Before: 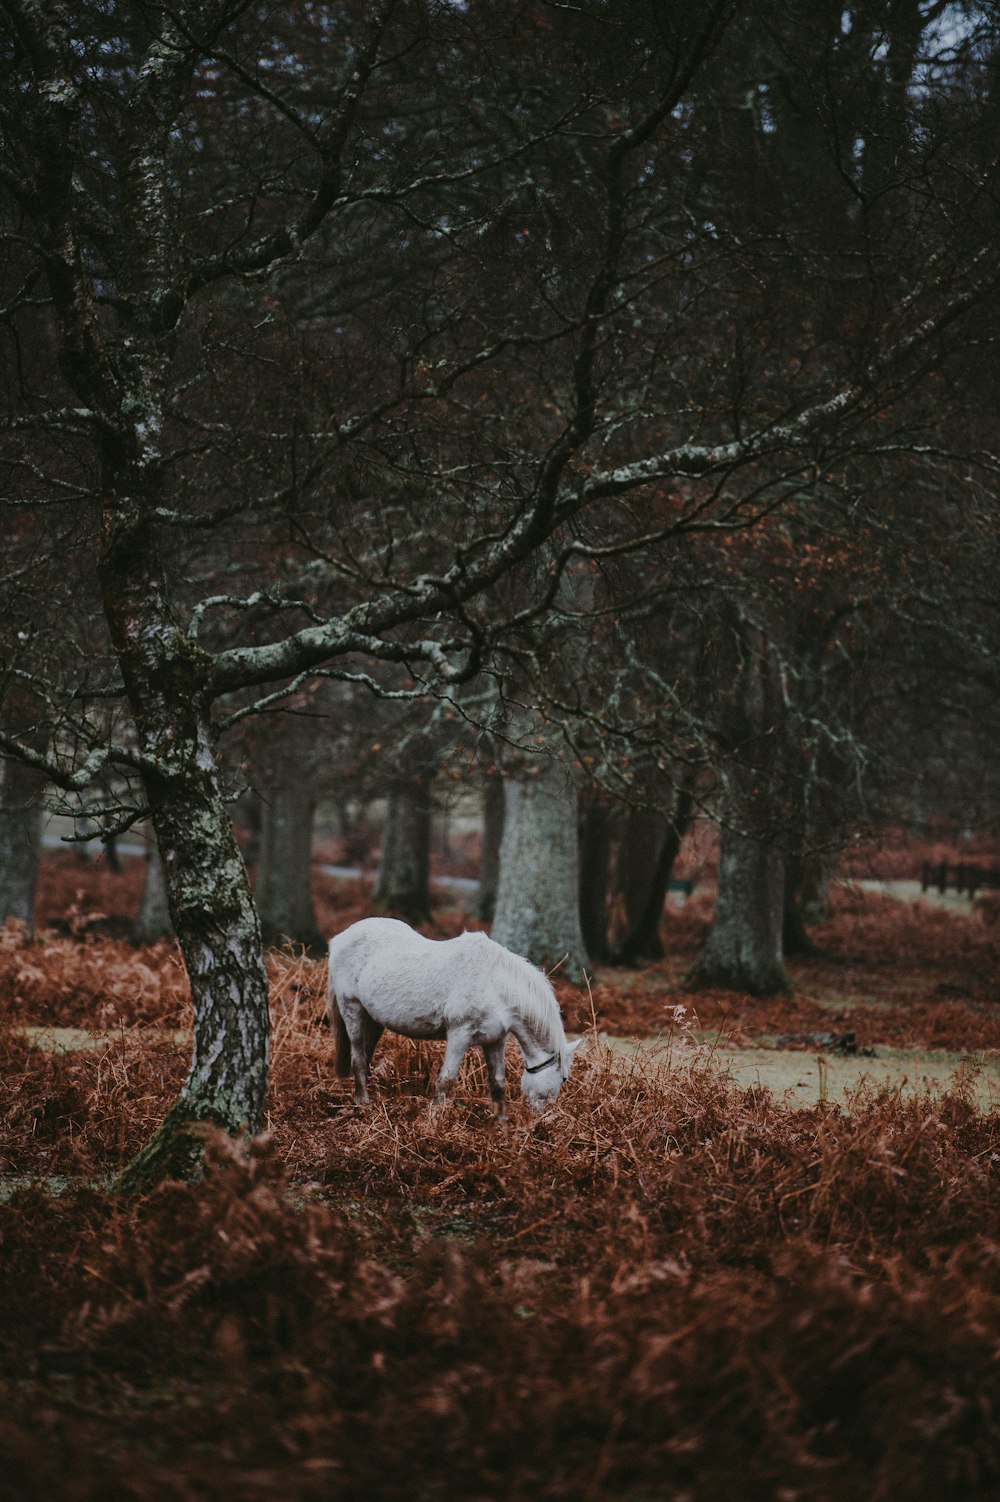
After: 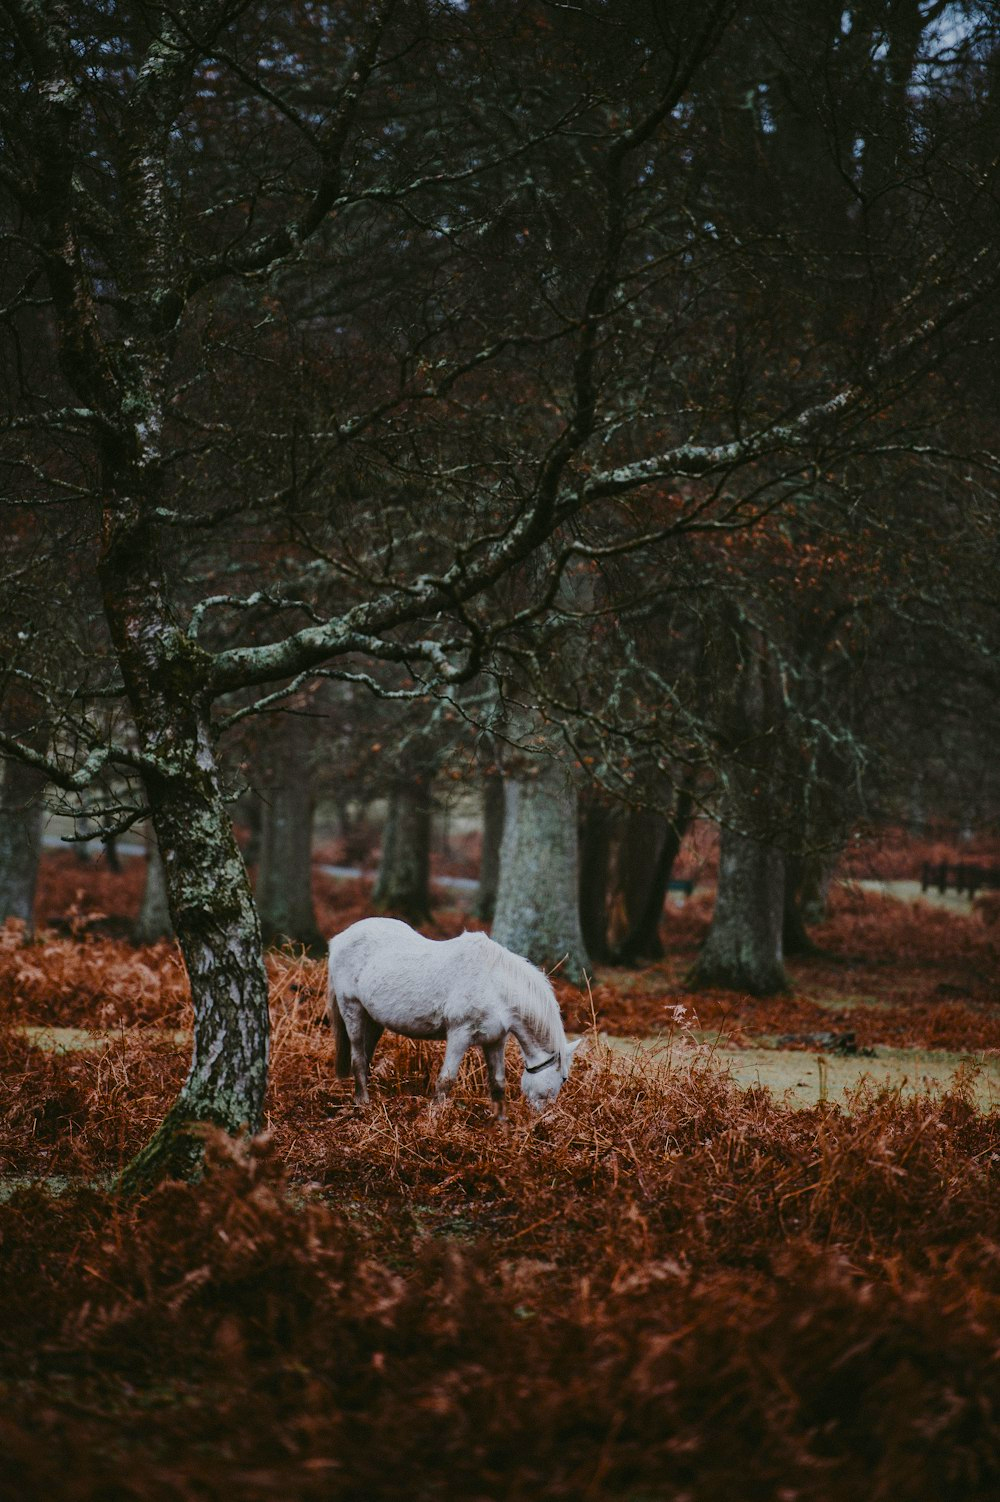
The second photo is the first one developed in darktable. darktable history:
contrast brightness saturation: contrast 0.08, saturation 0.02
color balance rgb: perceptual saturation grading › global saturation 25%, global vibrance 20%
